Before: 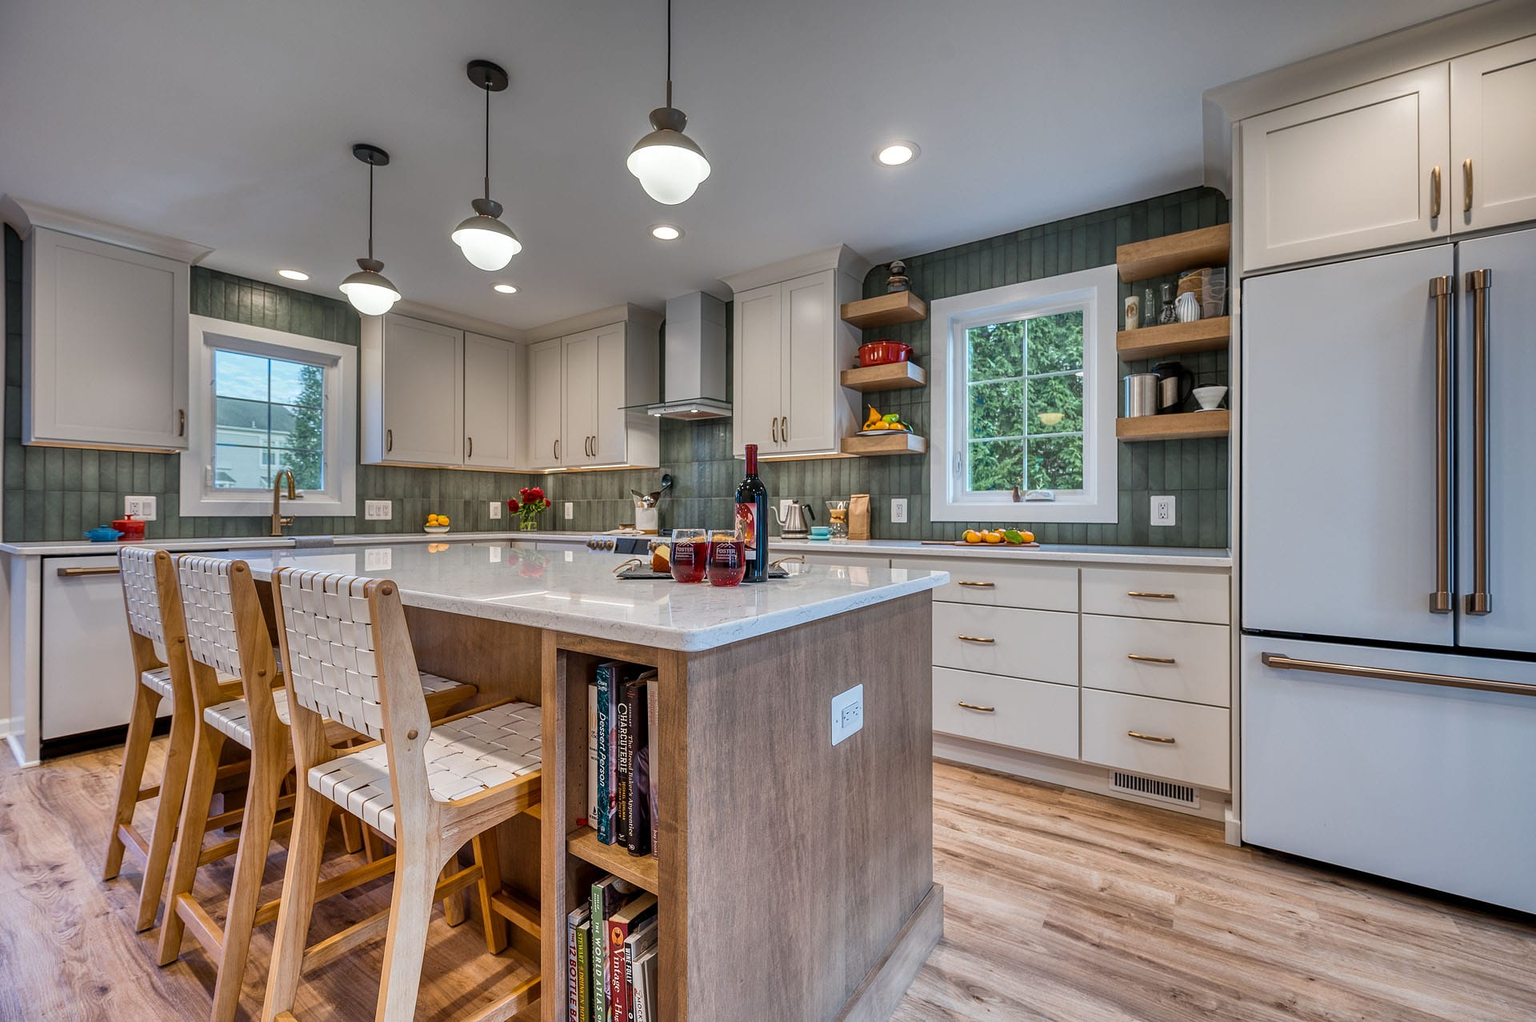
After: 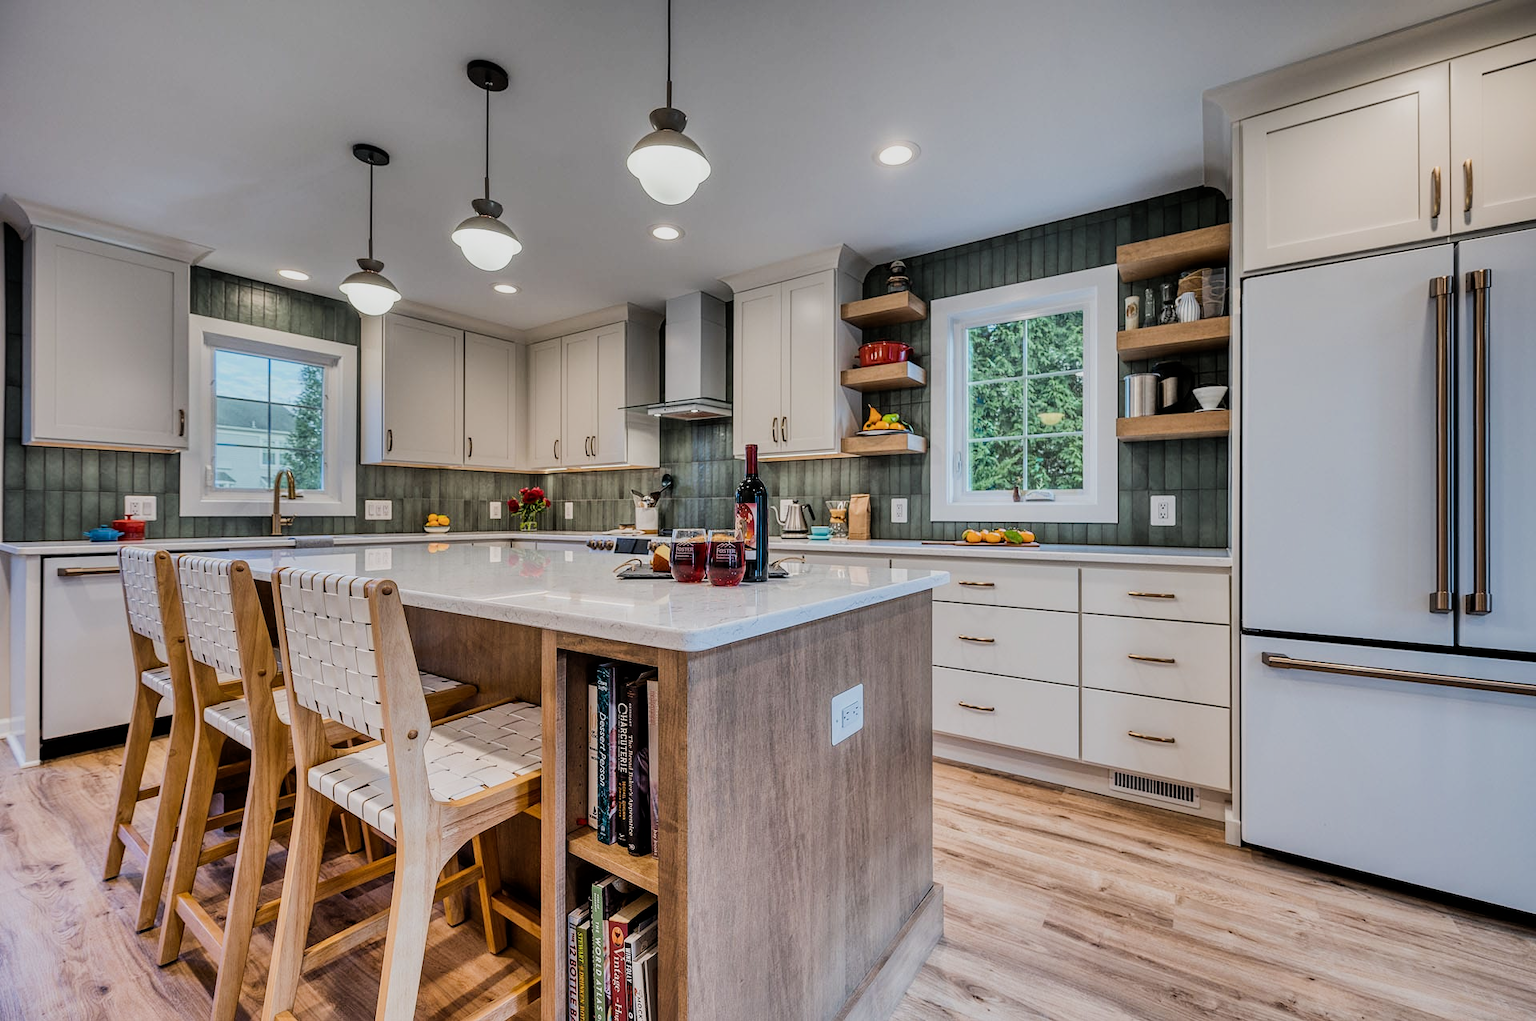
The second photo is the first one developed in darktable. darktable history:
tone equalizer: -8 EV -0.417 EV, -7 EV -0.389 EV, -6 EV -0.333 EV, -5 EV -0.222 EV, -3 EV 0.222 EV, -2 EV 0.333 EV, -1 EV 0.389 EV, +0 EV 0.417 EV, edges refinement/feathering 500, mask exposure compensation -1.57 EV, preserve details no
filmic rgb: black relative exposure -7.65 EV, white relative exposure 4.56 EV, hardness 3.61
